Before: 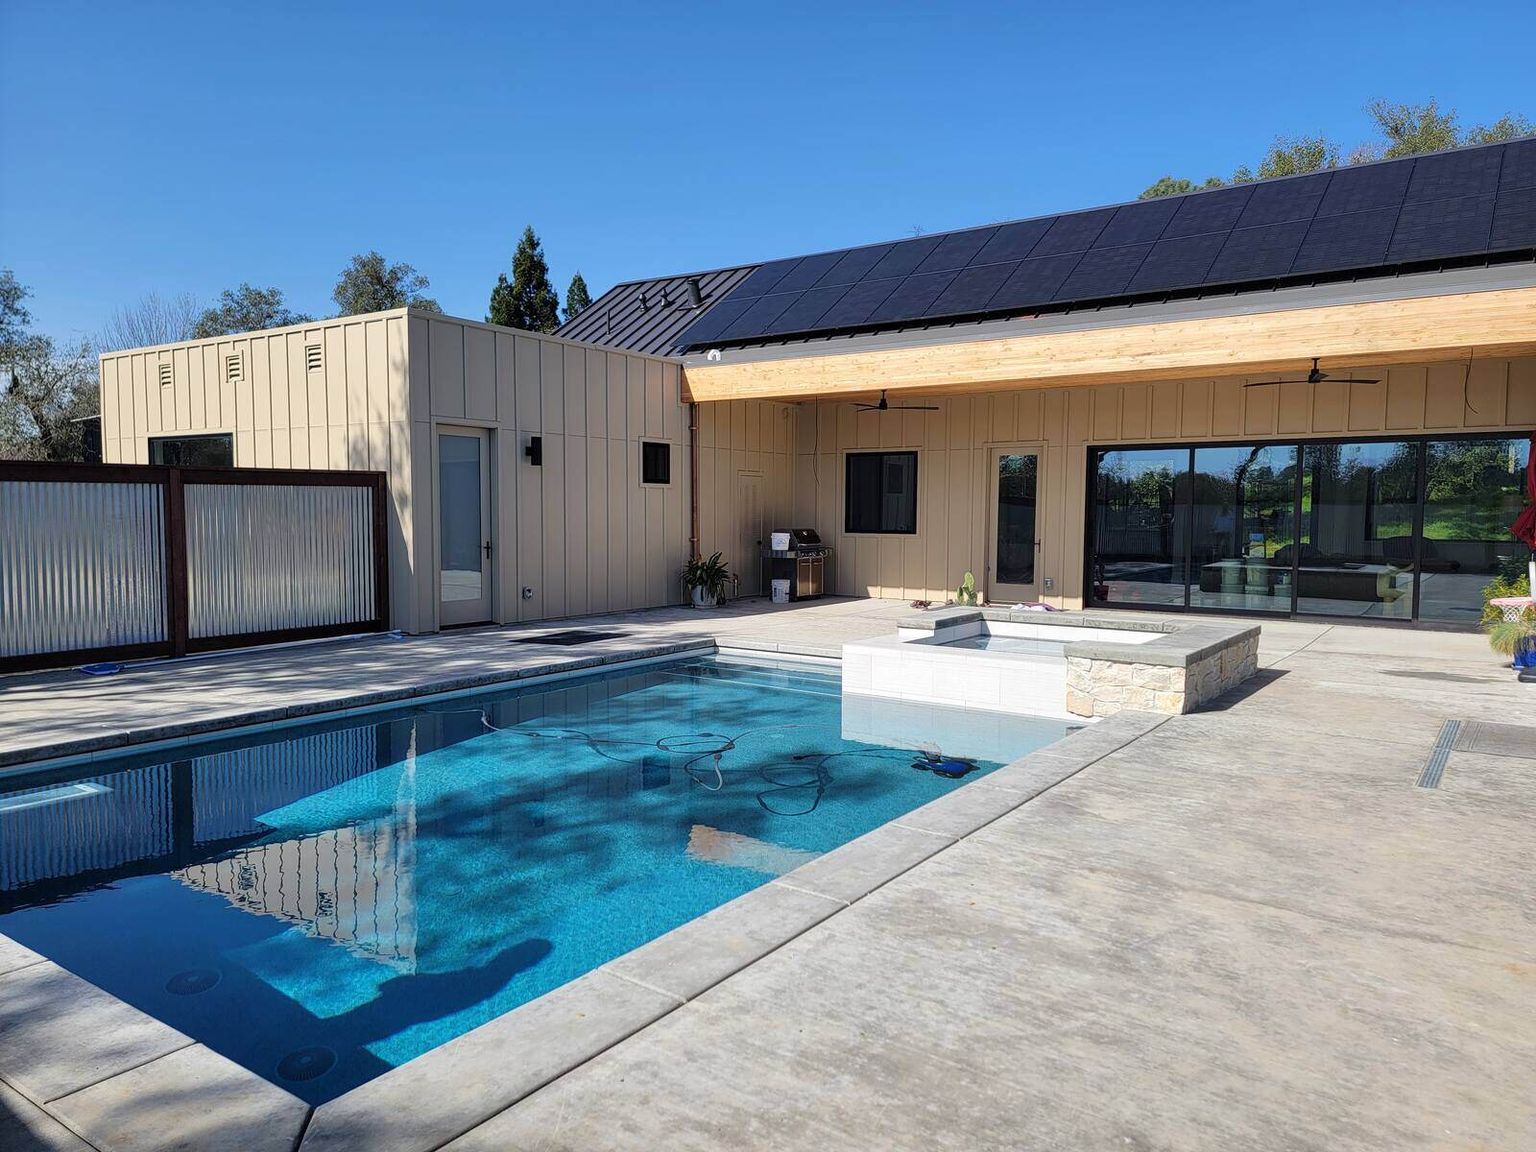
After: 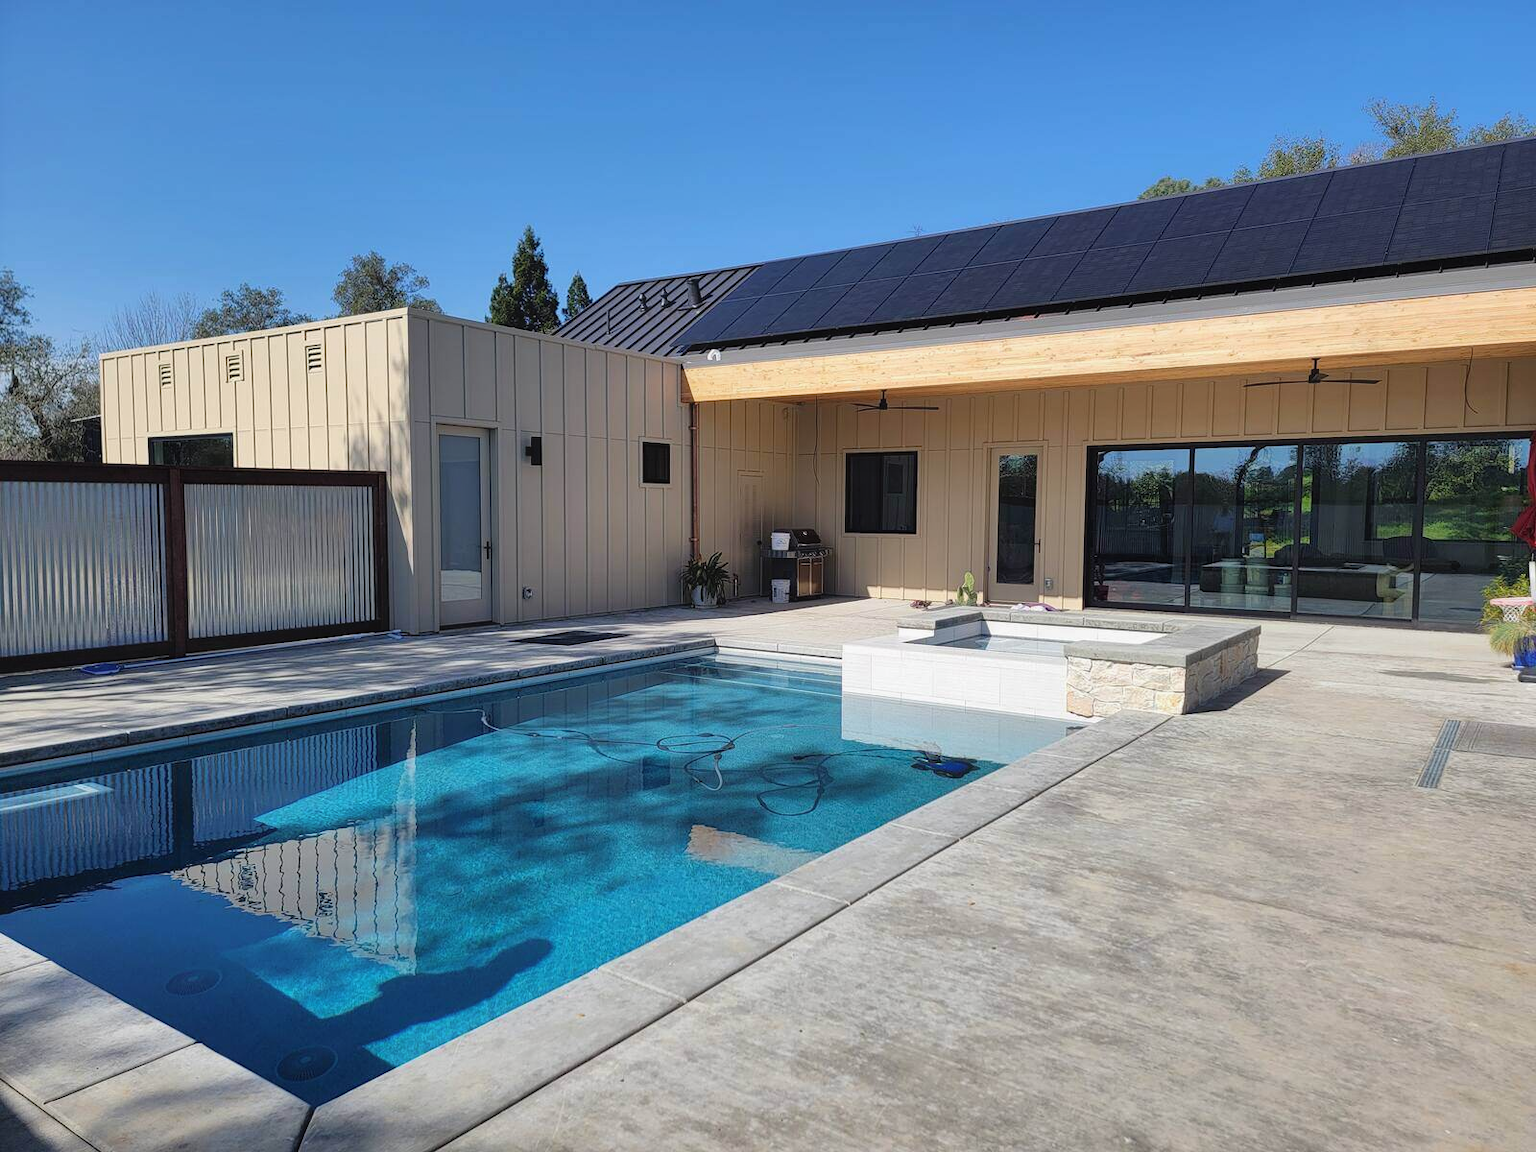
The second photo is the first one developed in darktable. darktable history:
shadows and highlights: low approximation 0.01, soften with gaussian
contrast equalizer: octaves 7, y [[0.6 ×6], [0.55 ×6], [0 ×6], [0 ×6], [0 ×6]], mix -0.3
